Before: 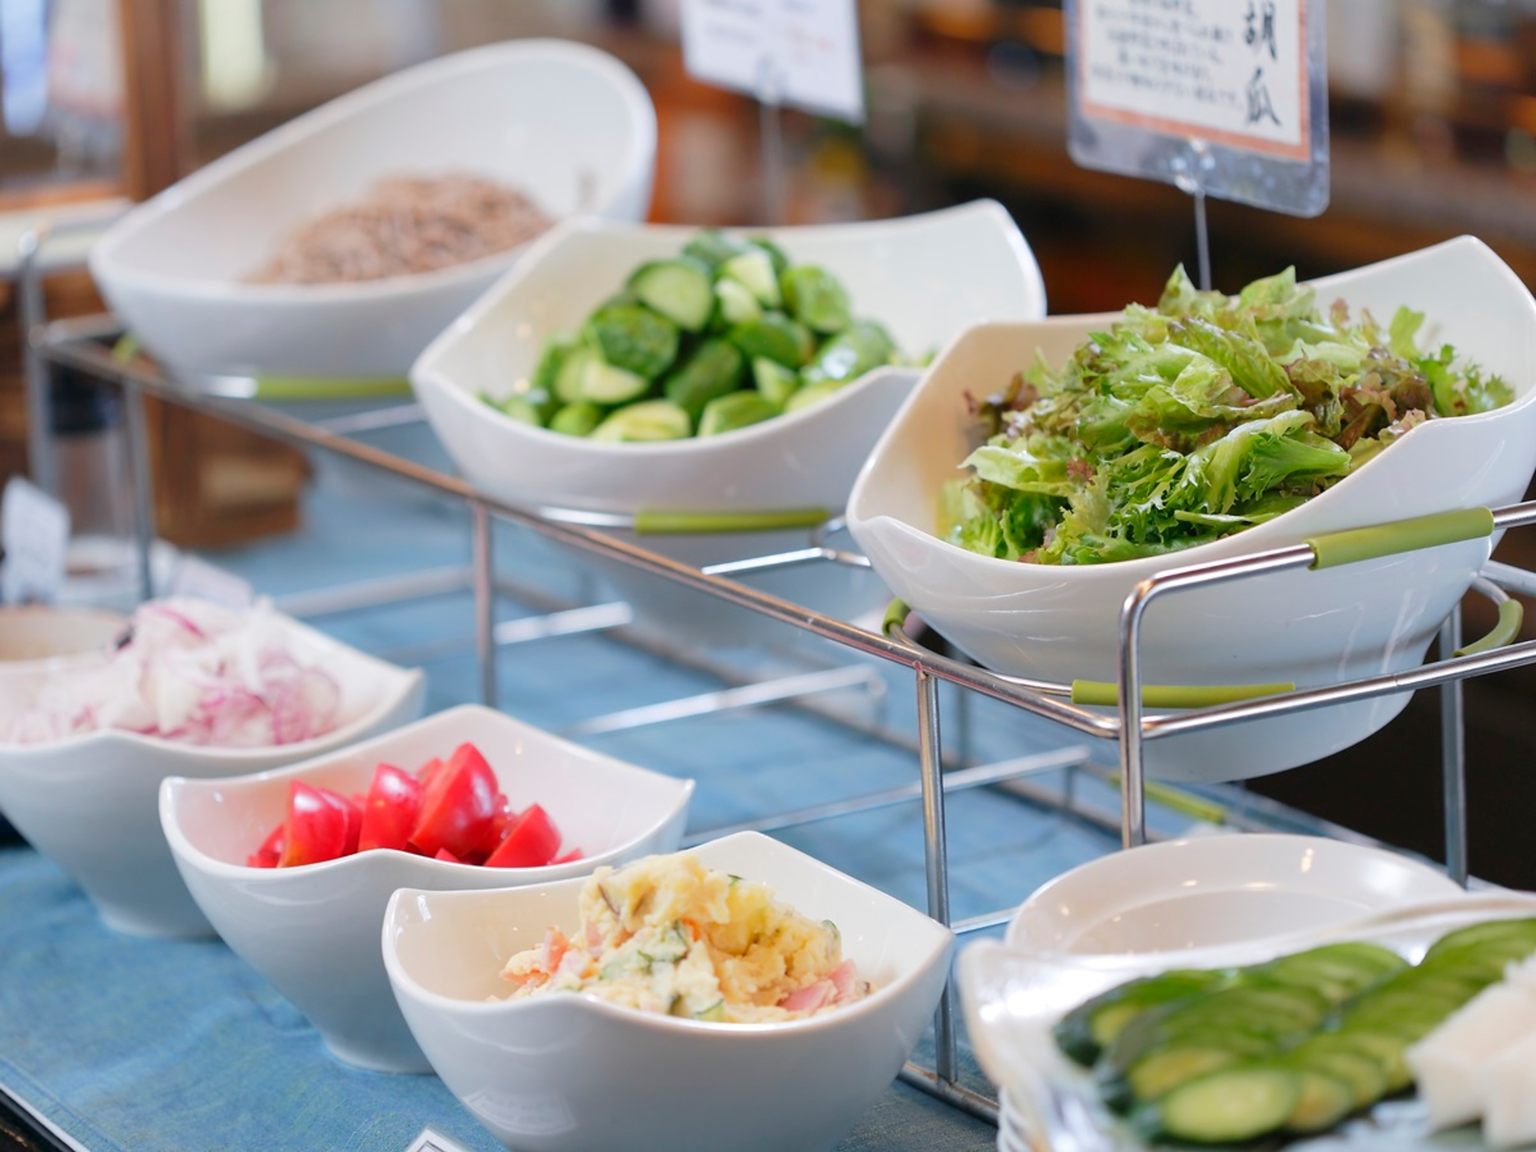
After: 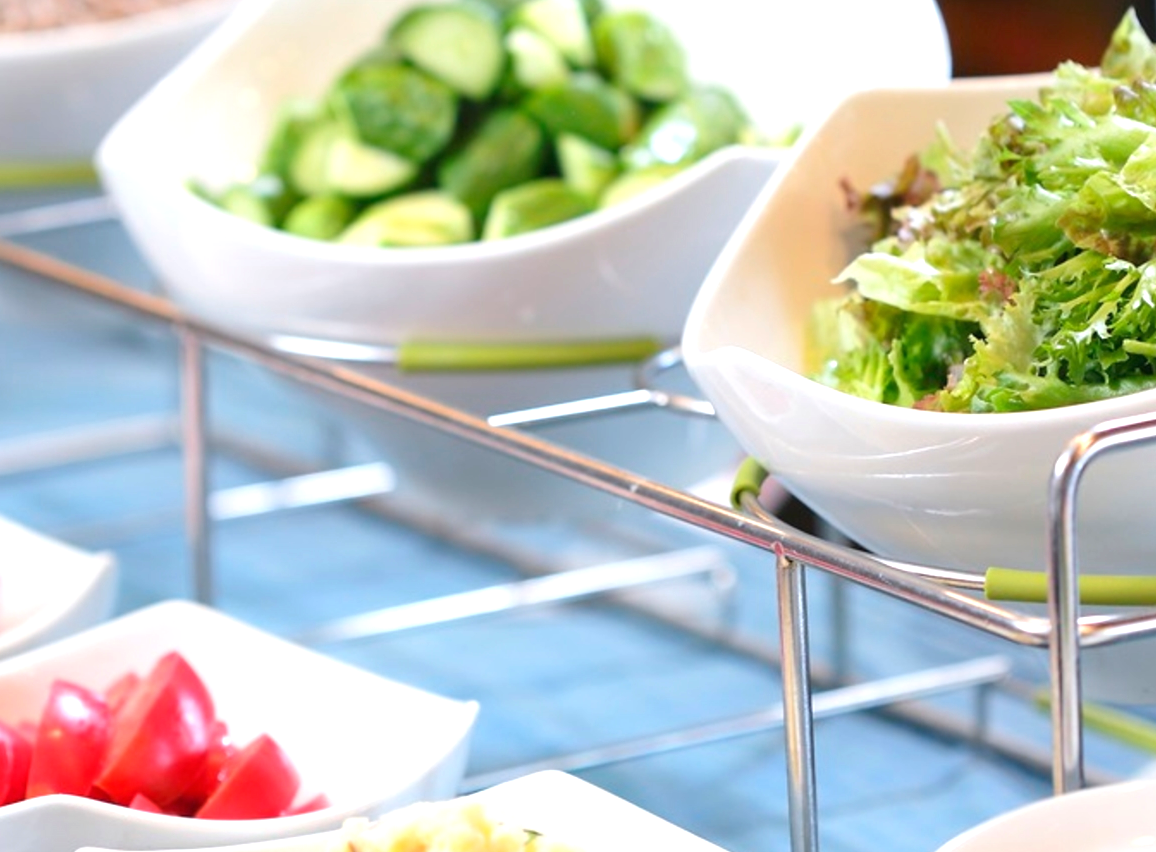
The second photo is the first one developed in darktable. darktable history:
crop and rotate: left 22.087%, top 22.388%, right 21.871%, bottom 22.53%
exposure: black level correction 0, exposure 0.703 EV, compensate highlight preservation false
